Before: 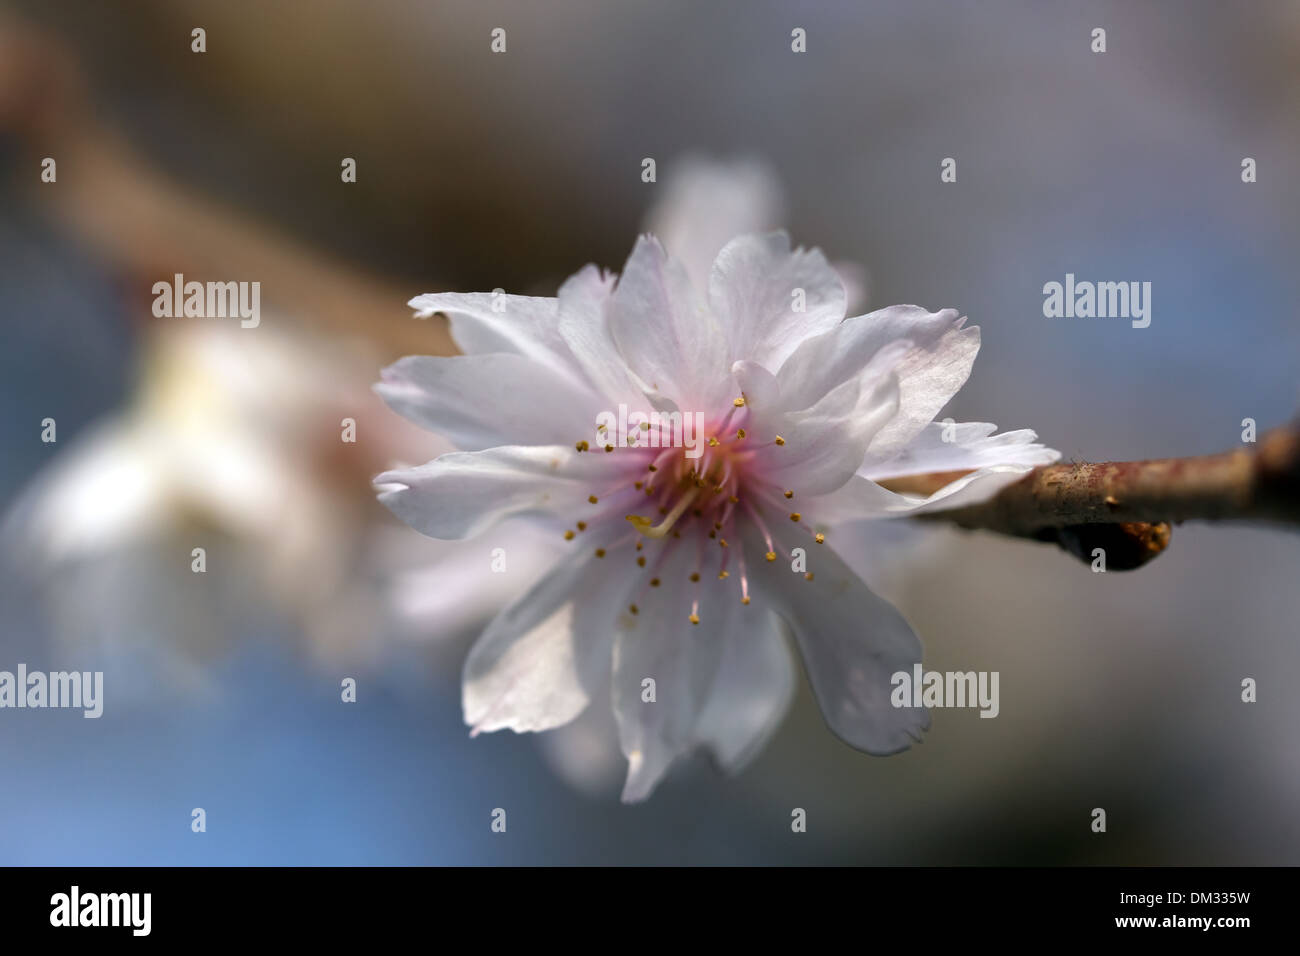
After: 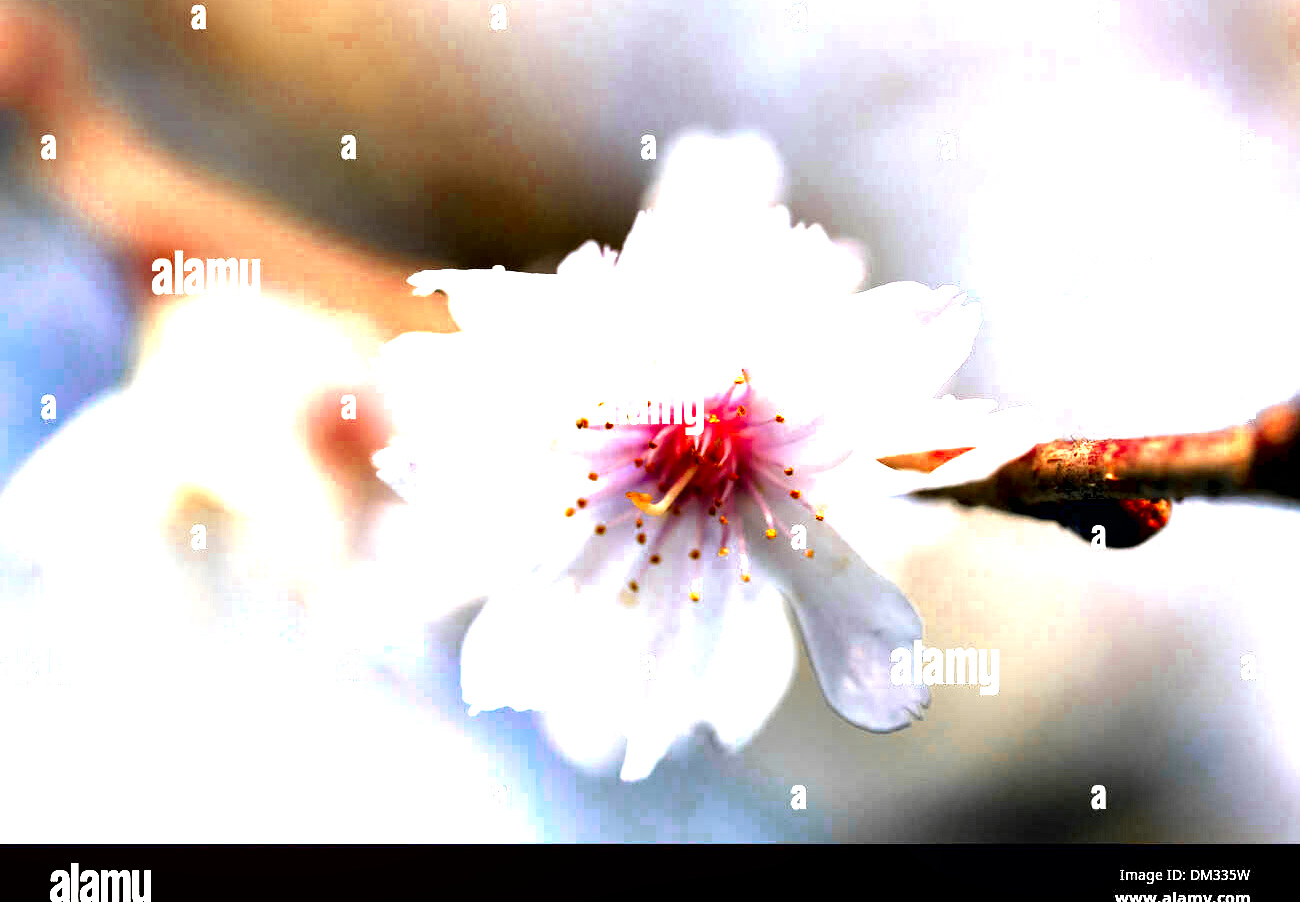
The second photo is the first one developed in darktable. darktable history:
exposure: exposure 2.018 EV, compensate exposure bias true, compensate highlight preservation false
tone equalizer: -8 EV -0.389 EV, -7 EV -0.361 EV, -6 EV -0.306 EV, -5 EV -0.214 EV, -3 EV 0.216 EV, -2 EV 0.353 EV, -1 EV 0.409 EV, +0 EV 0.446 EV, mask exposure compensation -0.509 EV
crop and rotate: top 2.476%, bottom 3.131%
color zones: curves: ch0 [(0, 0.363) (0.128, 0.373) (0.25, 0.5) (0.402, 0.407) (0.521, 0.525) (0.63, 0.559) (0.729, 0.662) (0.867, 0.471)]; ch1 [(0, 0.515) (0.136, 0.618) (0.25, 0.5) (0.378, 0) (0.516, 0) (0.622, 0.593) (0.737, 0.819) (0.87, 0.593)]; ch2 [(0, 0.529) (0.128, 0.471) (0.282, 0.451) (0.386, 0.662) (0.516, 0.525) (0.633, 0.554) (0.75, 0.62) (0.875, 0.441)]
contrast equalizer: y [[0.6 ×6], [0.55 ×6], [0 ×6], [0 ×6], [0 ×6]]
contrast brightness saturation: contrast 0.045, saturation 0.153
